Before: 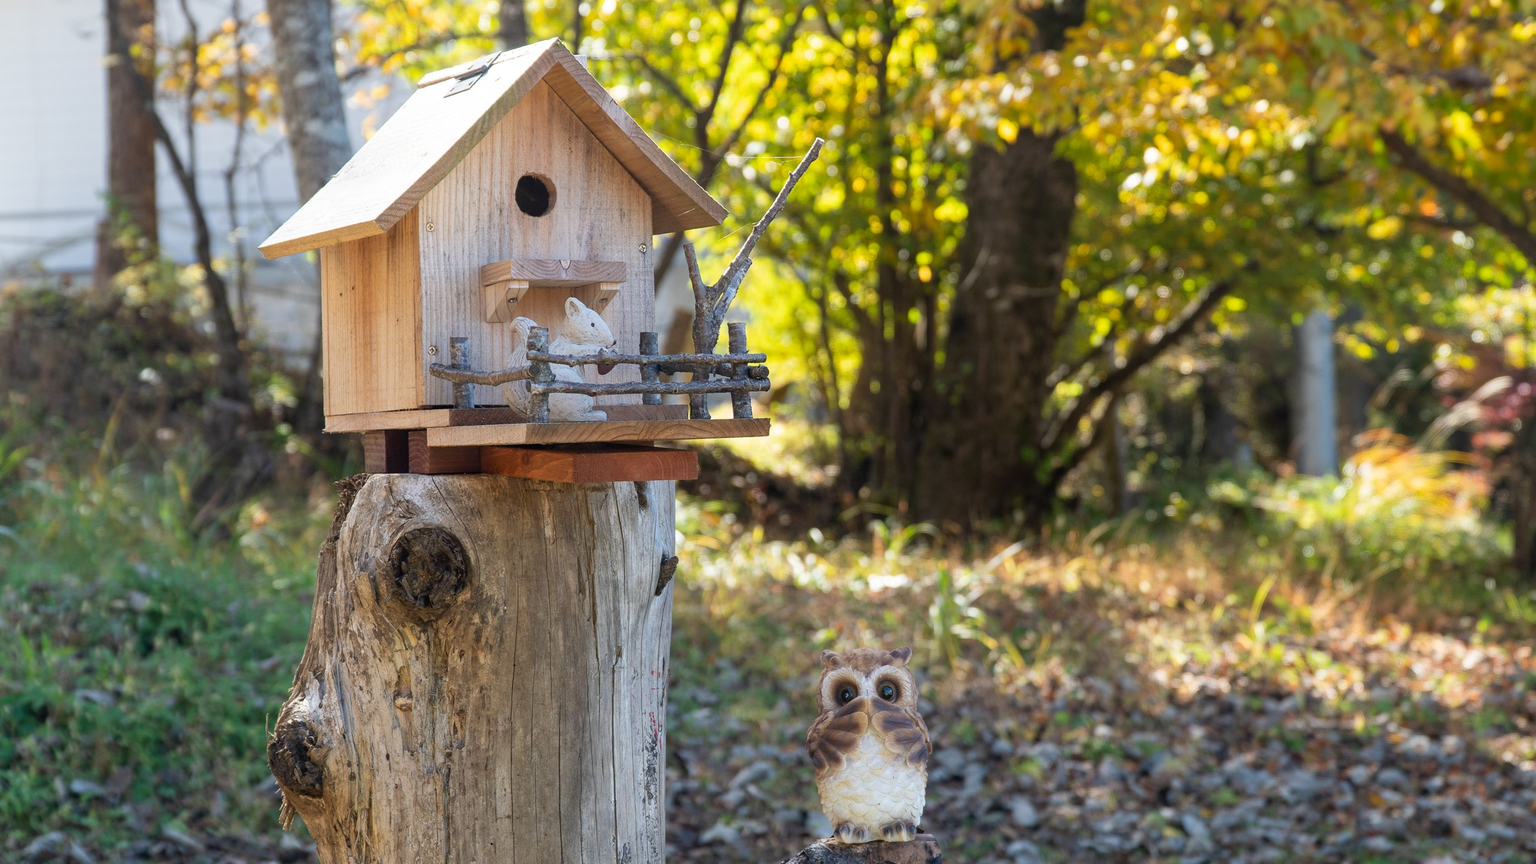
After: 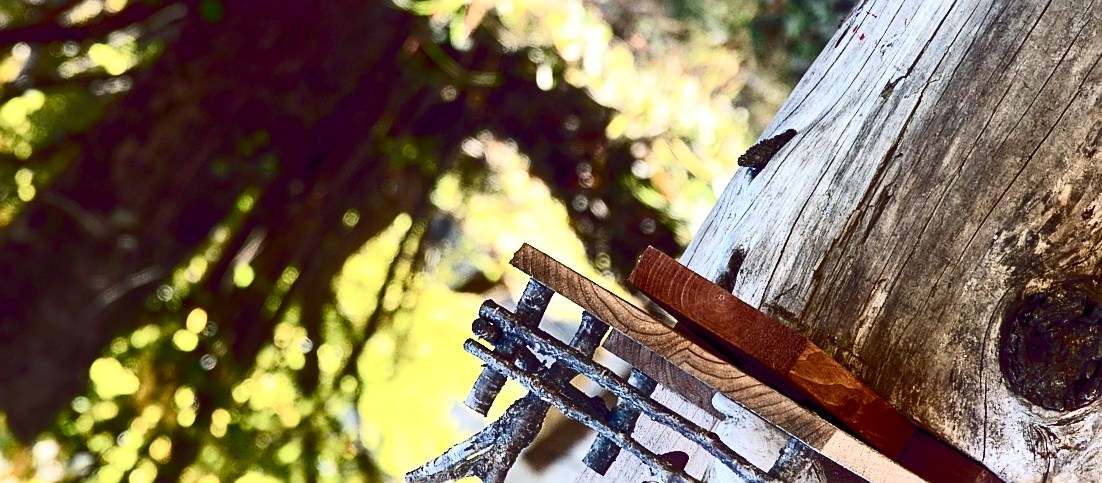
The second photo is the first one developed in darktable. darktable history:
sharpen: on, module defaults
crop and rotate: angle 147.43°, left 9.14%, top 15.568%, right 4.546%, bottom 17.105%
color balance rgb: power › luminance -7.681%, power › chroma 1.117%, power › hue 215.69°, global offset › chroma 0.279%, global offset › hue 318.11°, linear chroma grading › global chroma 24.491%, perceptual saturation grading › global saturation 20%, perceptual saturation grading › highlights -49.726%, perceptual saturation grading › shadows 25.85%
contrast brightness saturation: contrast 0.498, saturation -0.083
shadows and highlights: shadows 61.88, white point adjustment 0.332, highlights -33.71, compress 83.8%
color calibration: gray › normalize channels true, illuminant same as pipeline (D50), adaptation none (bypass), x 0.332, y 0.334, temperature 5016.1 K, gamut compression 0.01
exposure: black level correction 0.001, exposure 0.498 EV, compensate highlight preservation false
